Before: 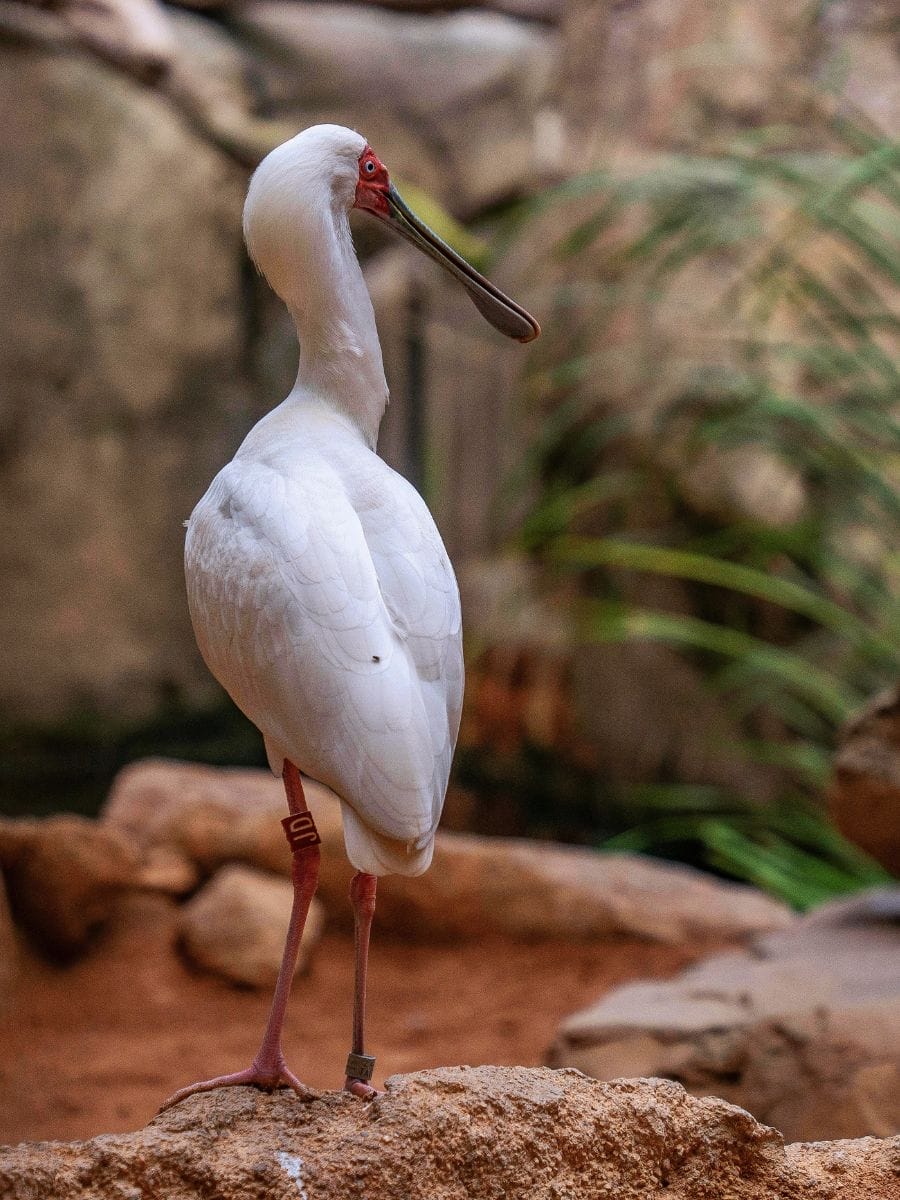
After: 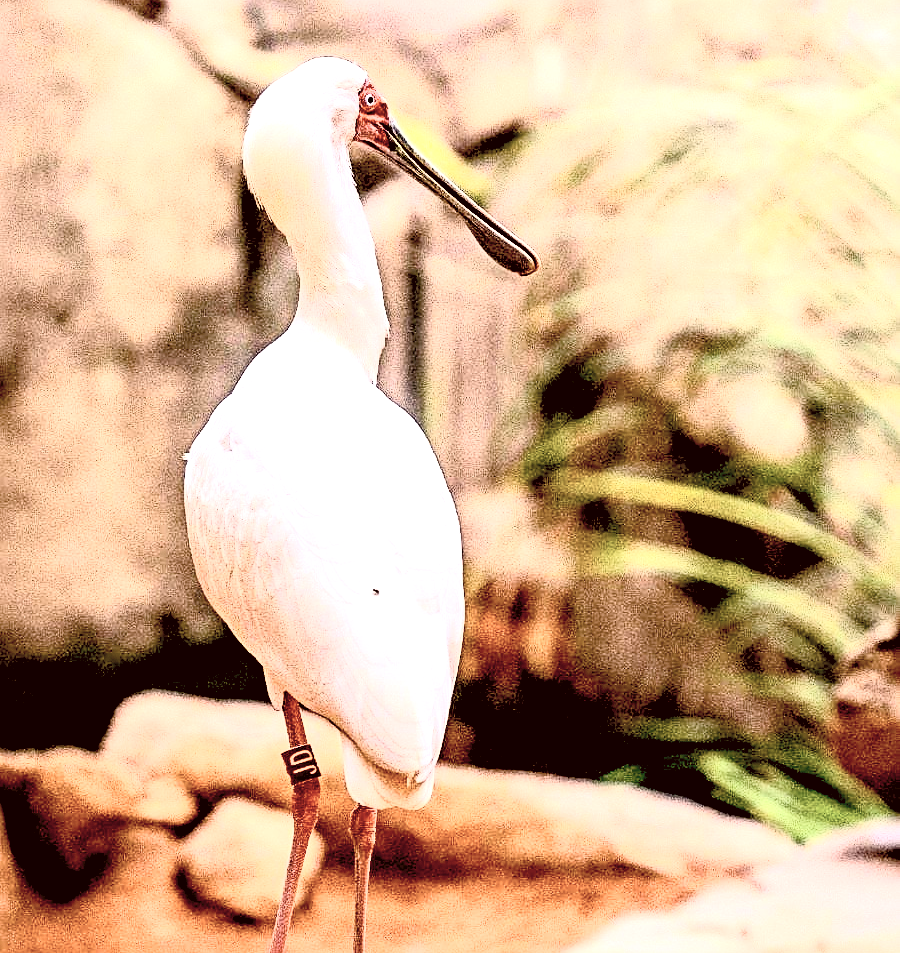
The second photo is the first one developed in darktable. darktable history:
contrast brightness saturation: contrast 0.443, brightness 0.558, saturation -0.199
color correction: highlights a* 10.22, highlights b* 9.74, shadows a* 8.86, shadows b* 8.56, saturation 0.801
sharpen: radius 3.136
exposure: black level correction 0.015, exposure 1.783 EV, compensate exposure bias true, compensate highlight preservation false
color balance rgb: highlights gain › luminance 14.588%, global offset › luminance -0.514%, perceptual saturation grading › global saturation -0.094%
crop and rotate: top 5.655%, bottom 14.883%
